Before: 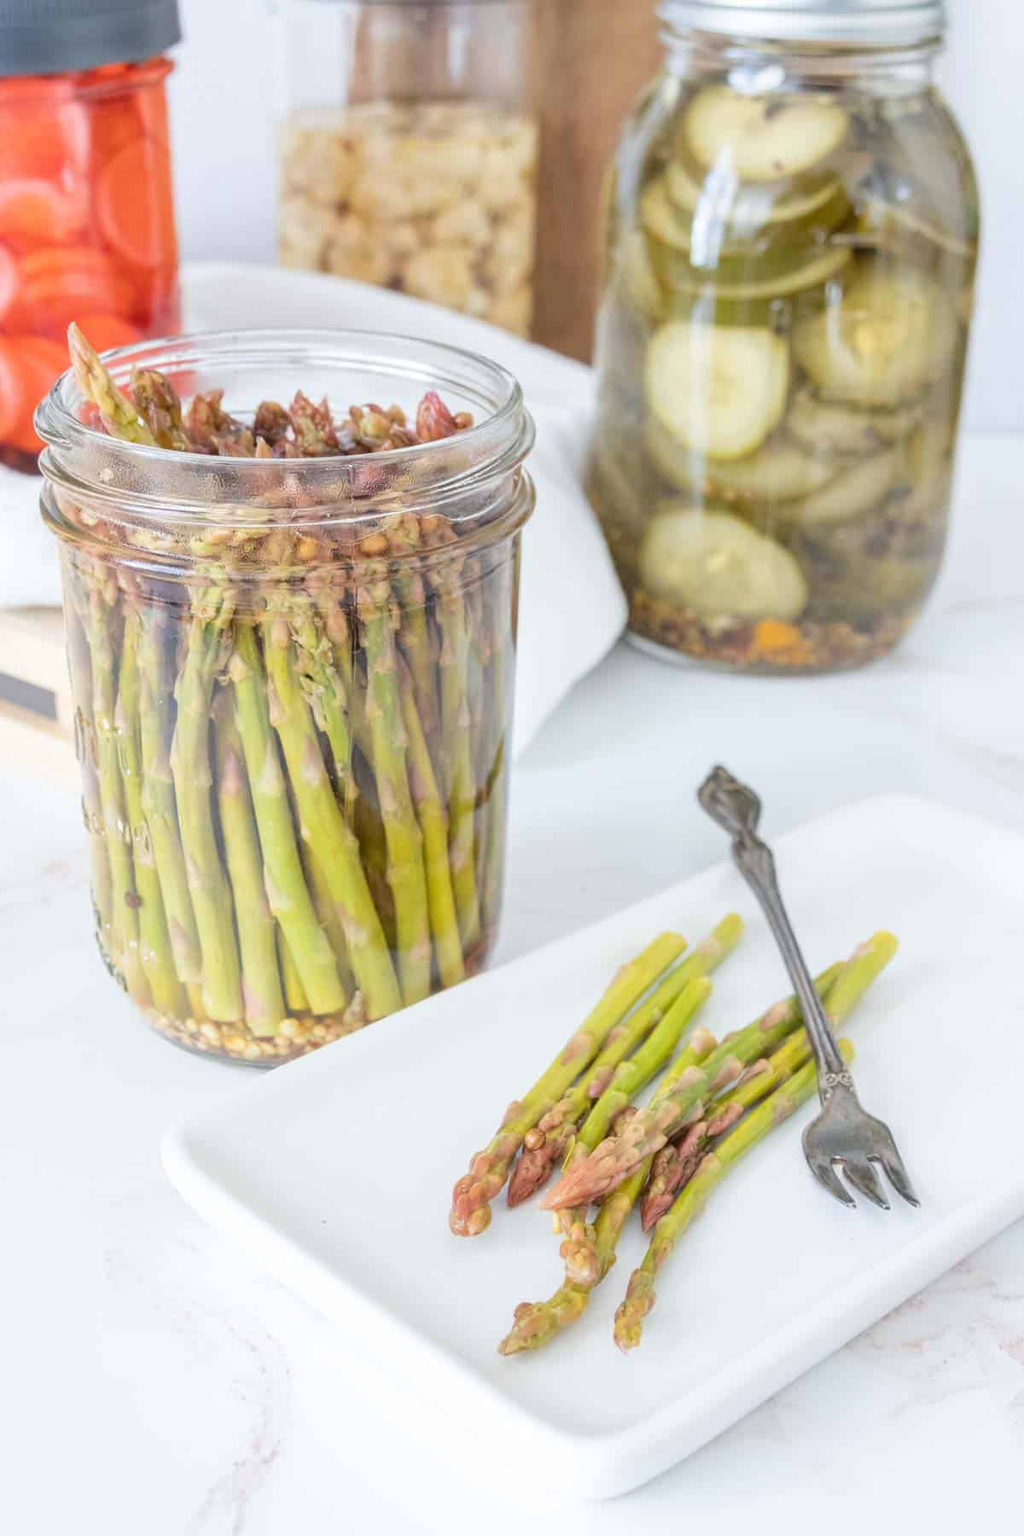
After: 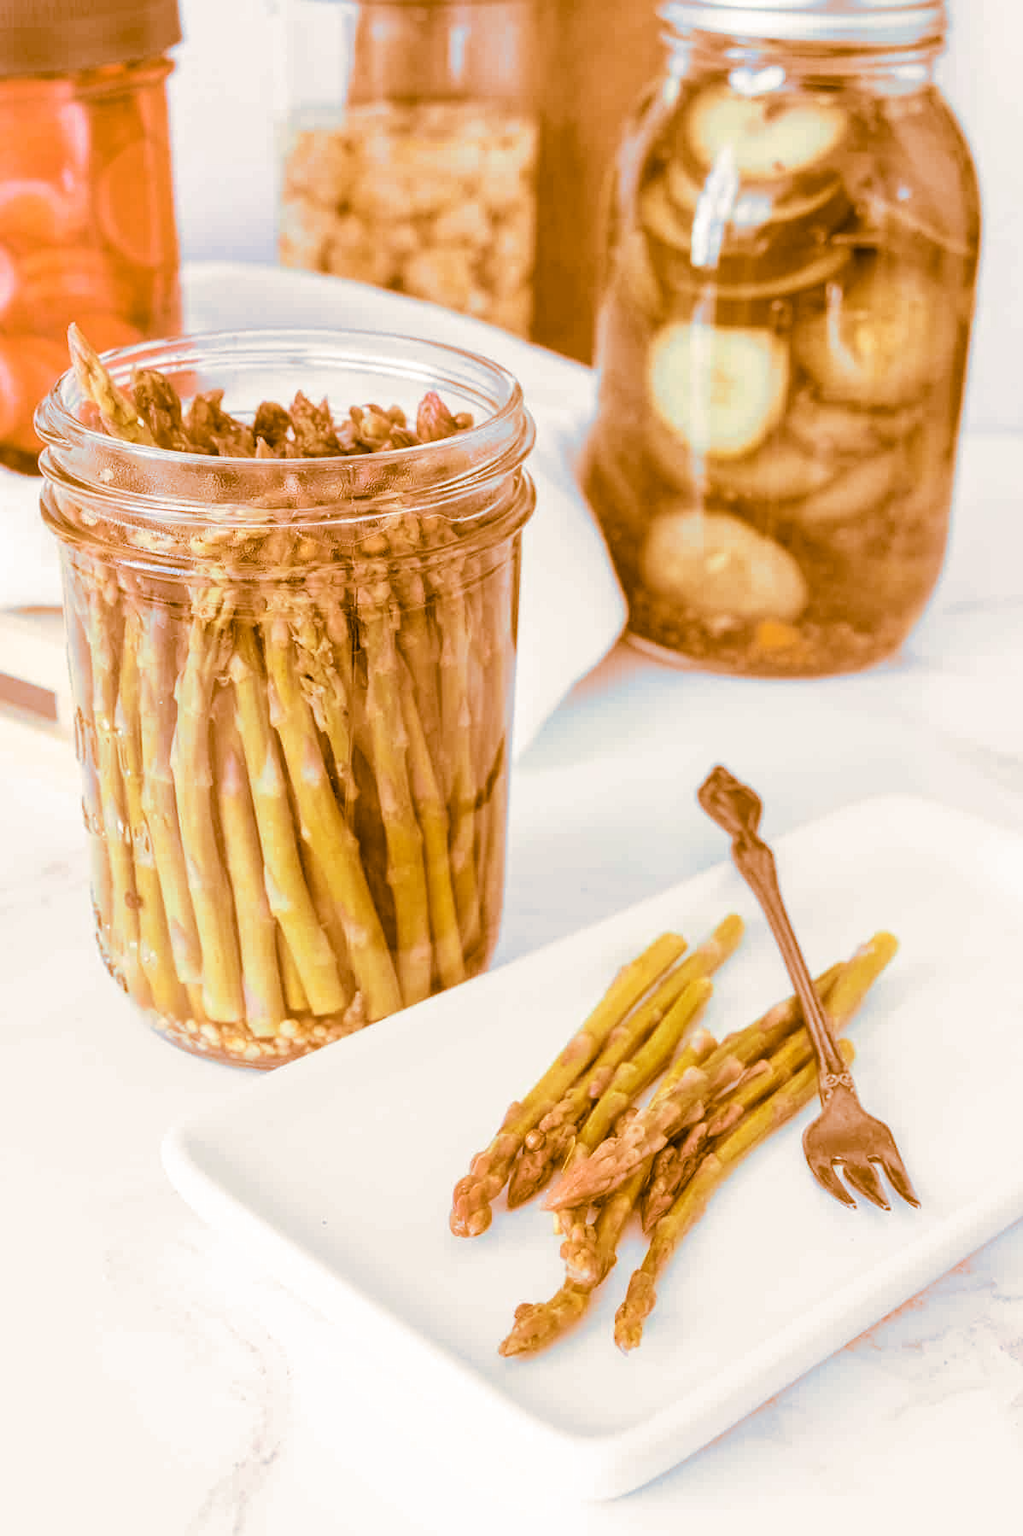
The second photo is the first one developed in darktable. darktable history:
split-toning: shadows › hue 26°, shadows › saturation 0.92, highlights › hue 40°, highlights › saturation 0.92, balance -63, compress 0%
